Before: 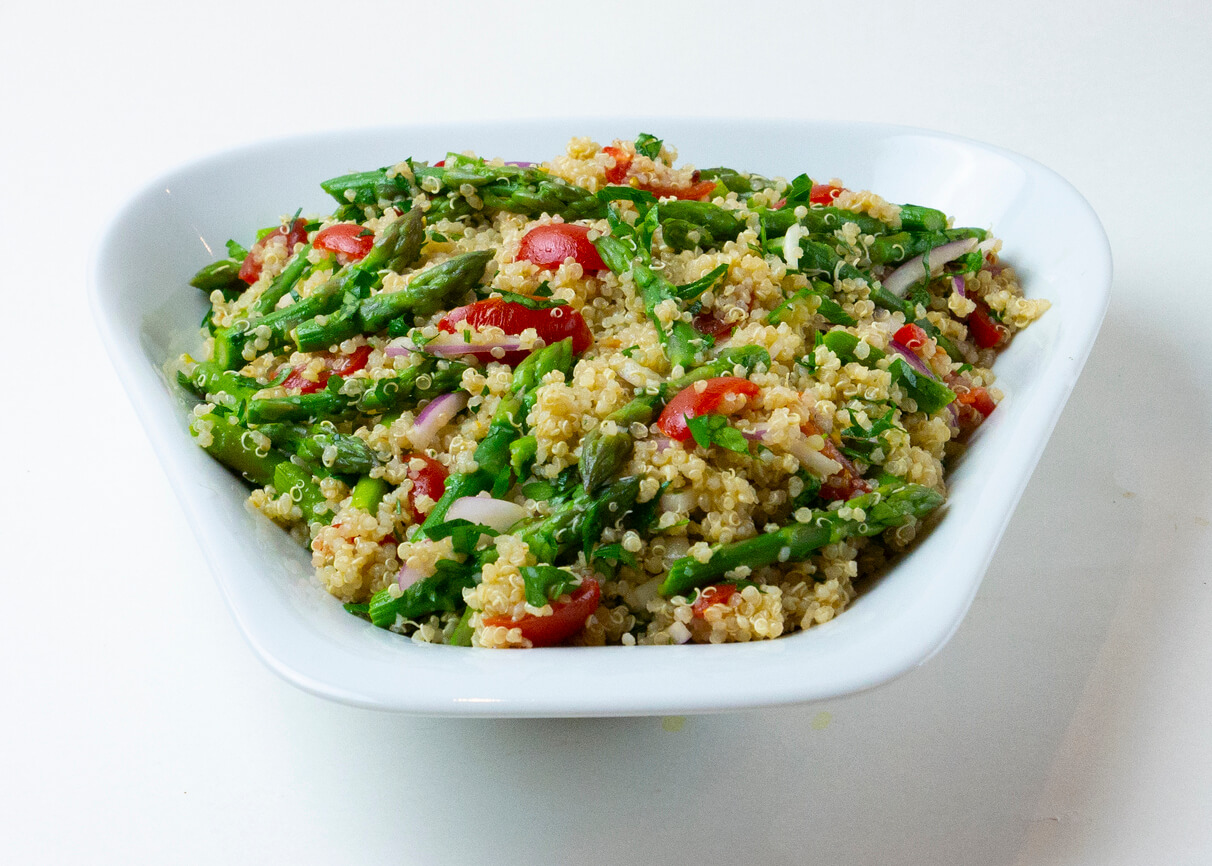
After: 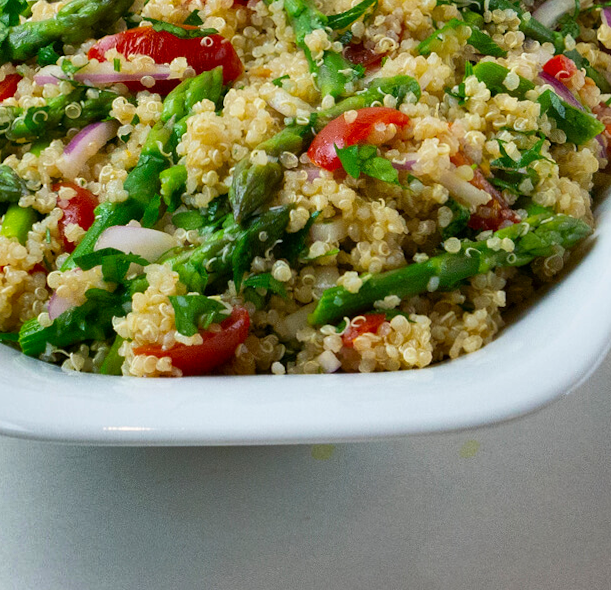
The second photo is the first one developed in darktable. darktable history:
rotate and perspective: rotation 0.174°, lens shift (vertical) 0.013, lens shift (horizontal) 0.019, shear 0.001, automatic cropping original format, crop left 0.007, crop right 0.991, crop top 0.016, crop bottom 0.997
crop and rotate: left 29.237%, top 31.152%, right 19.807%
shadows and highlights: shadows 19.13, highlights -83.41, soften with gaussian
